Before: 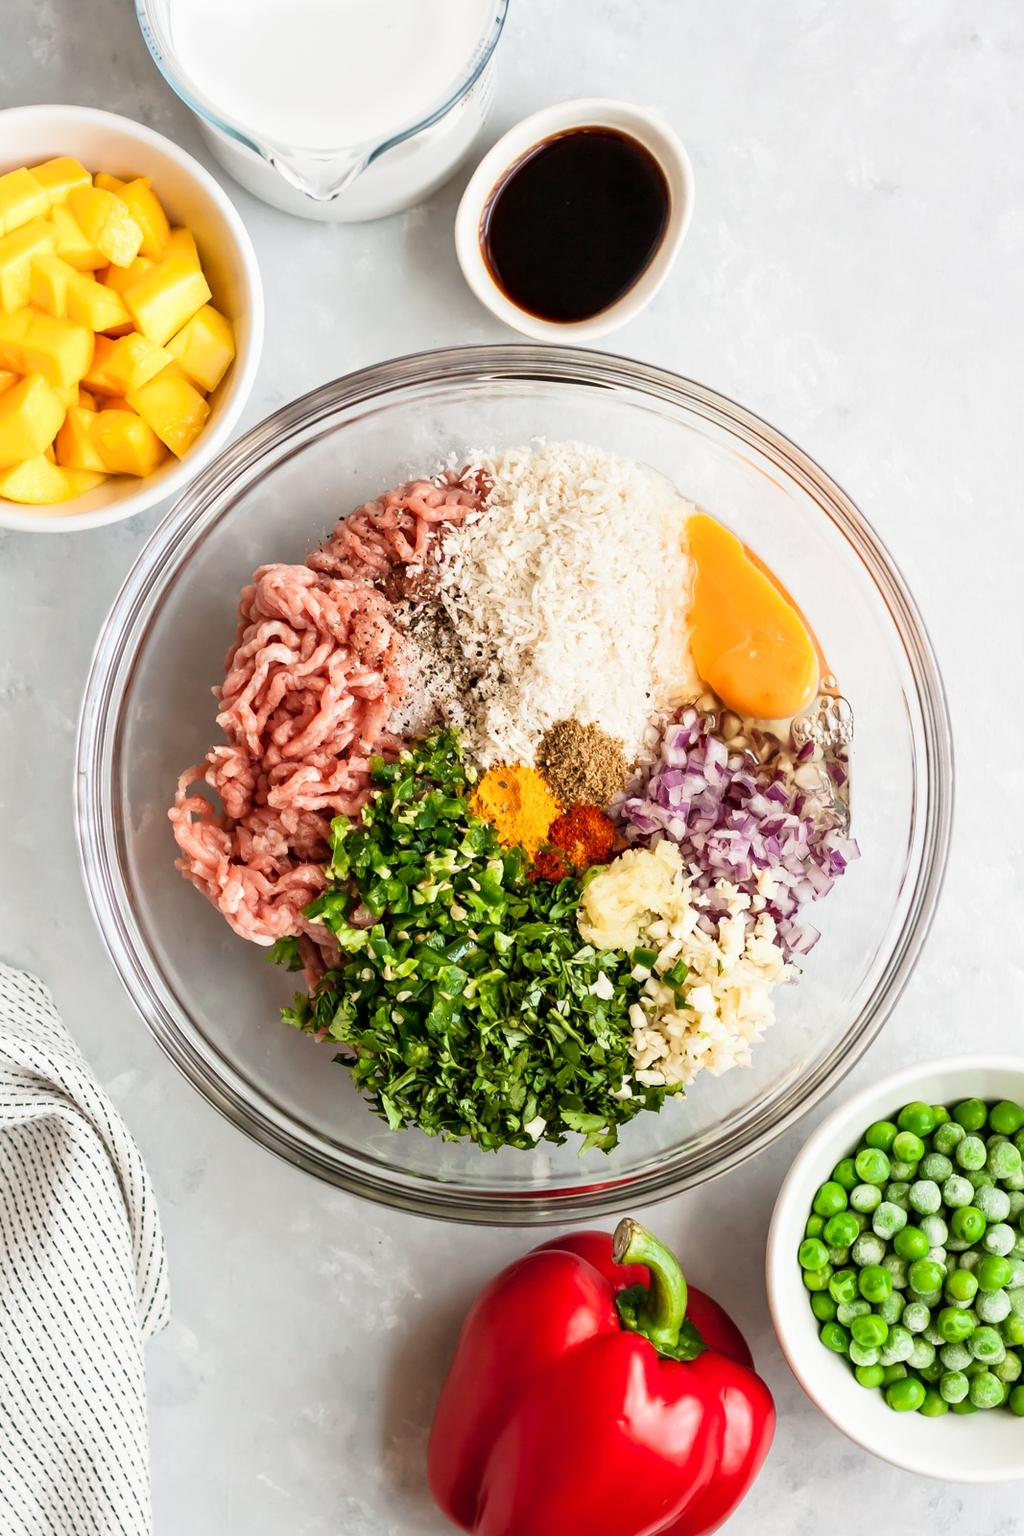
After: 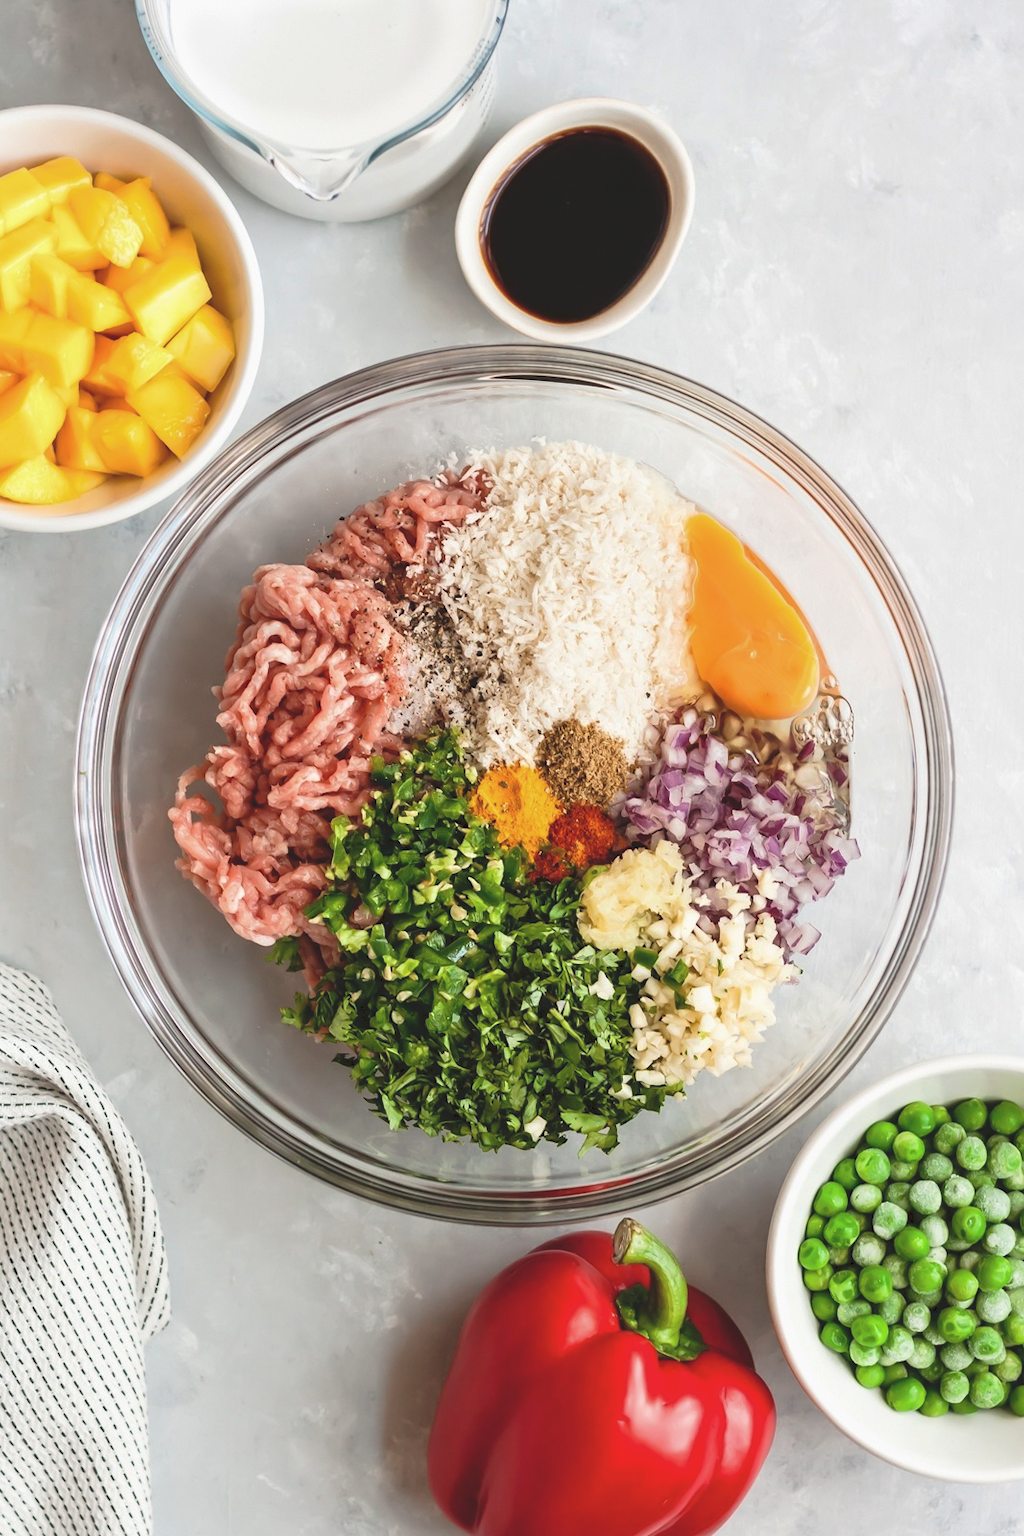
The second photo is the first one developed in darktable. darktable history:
tone curve: curves: ch0 [(0, 0) (0.003, 0.126) (0.011, 0.129) (0.025, 0.133) (0.044, 0.143) (0.069, 0.155) (0.1, 0.17) (0.136, 0.189) (0.177, 0.217) (0.224, 0.25) (0.277, 0.293) (0.335, 0.346) (0.399, 0.398) (0.468, 0.456) (0.543, 0.517) (0.623, 0.583) (0.709, 0.659) (0.801, 0.756) (0.898, 0.856) (1, 1)], preserve colors none
